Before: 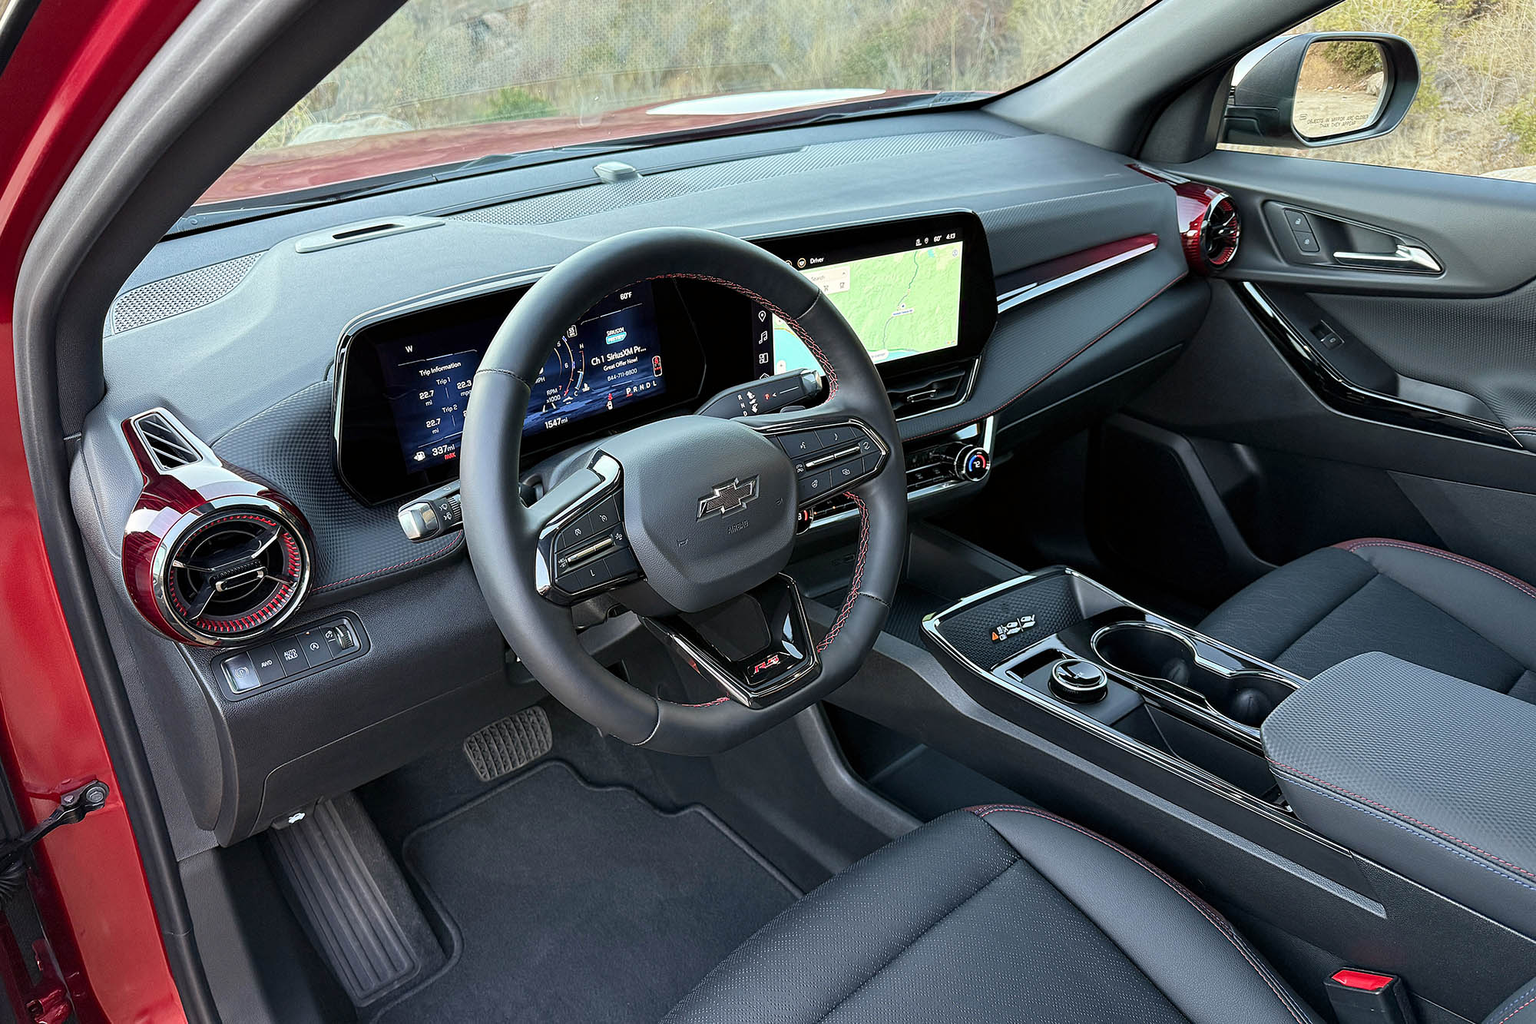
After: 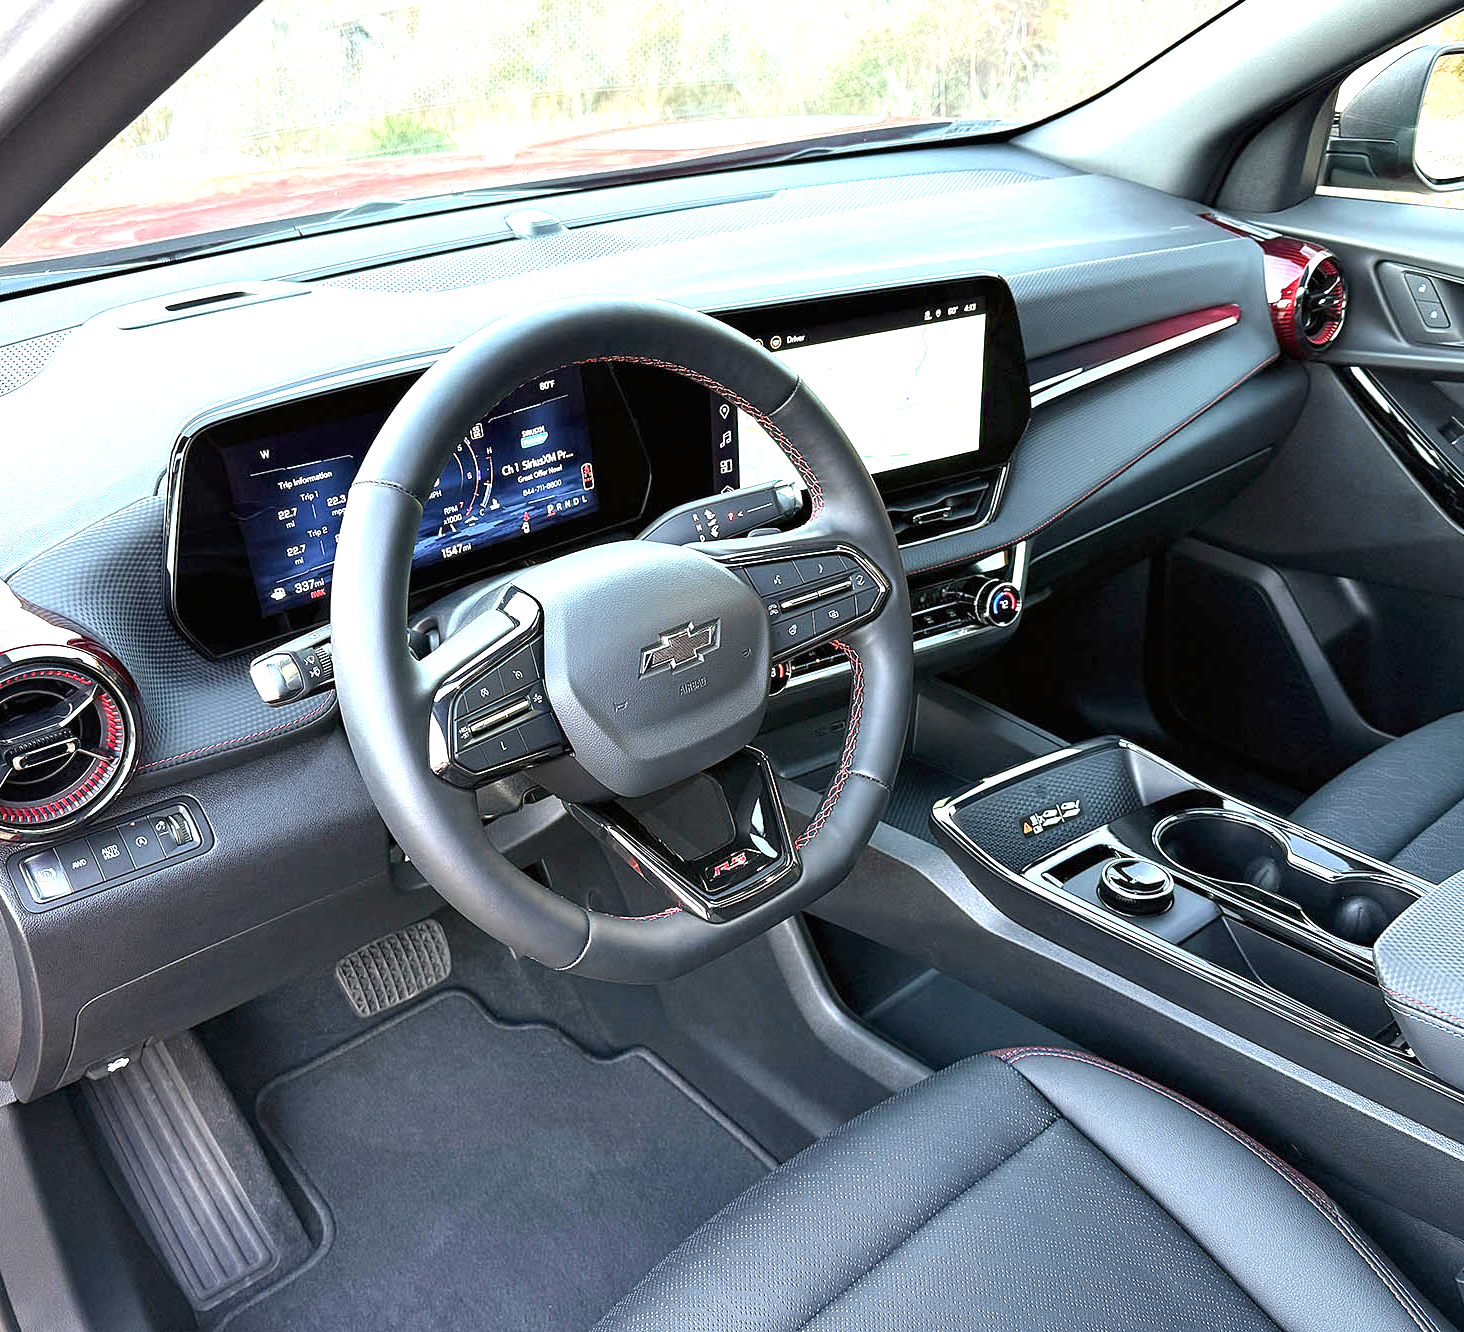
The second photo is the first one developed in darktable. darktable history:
exposure: black level correction 0, exposure 1.3 EV, compensate exposure bias true, compensate highlight preservation false
crop: left 13.443%, right 13.31%
